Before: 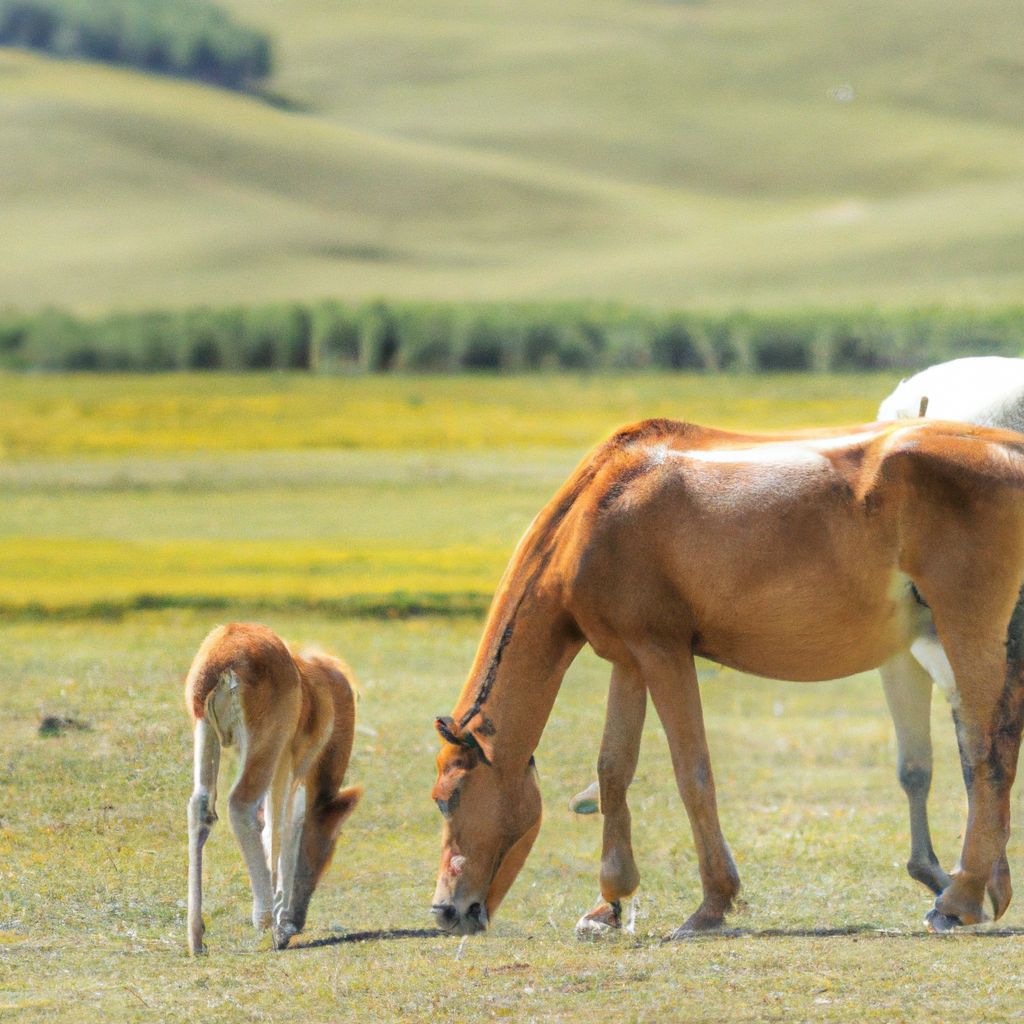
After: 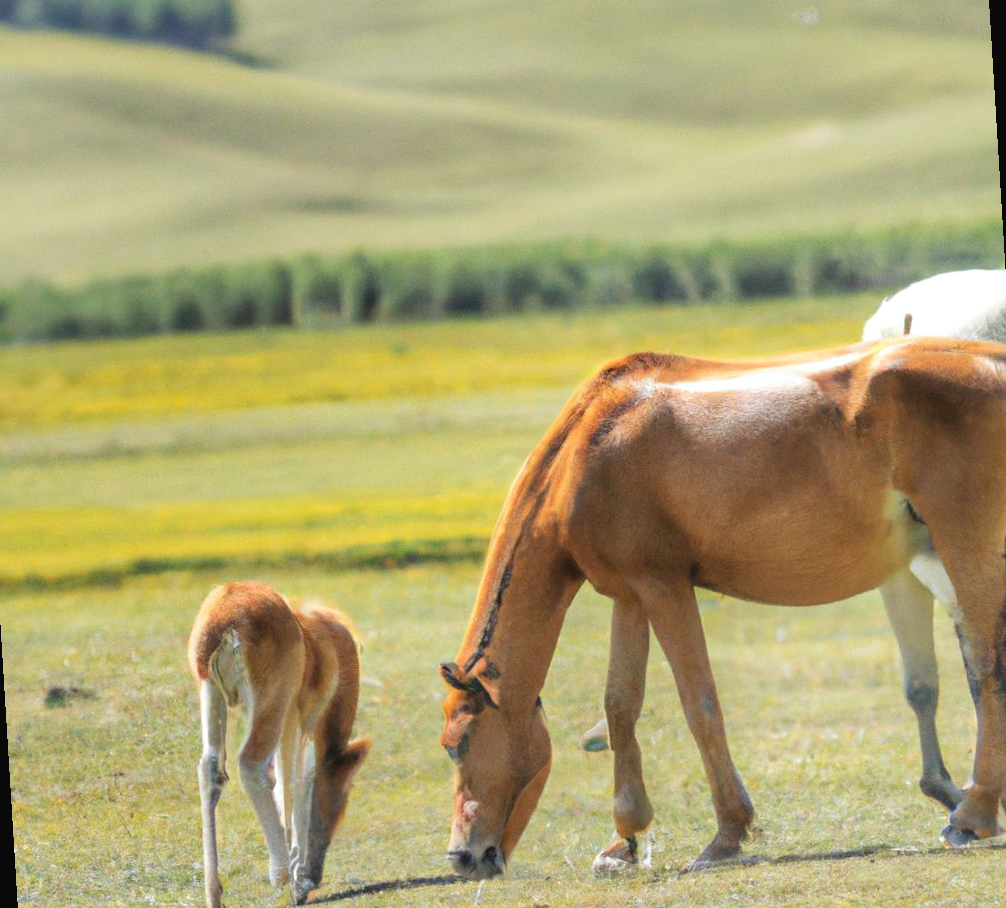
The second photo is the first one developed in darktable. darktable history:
rotate and perspective: rotation -3.52°, crop left 0.036, crop right 0.964, crop top 0.081, crop bottom 0.919
exposure: black level correction -0.003, exposure 0.04 EV, compensate highlight preservation false
